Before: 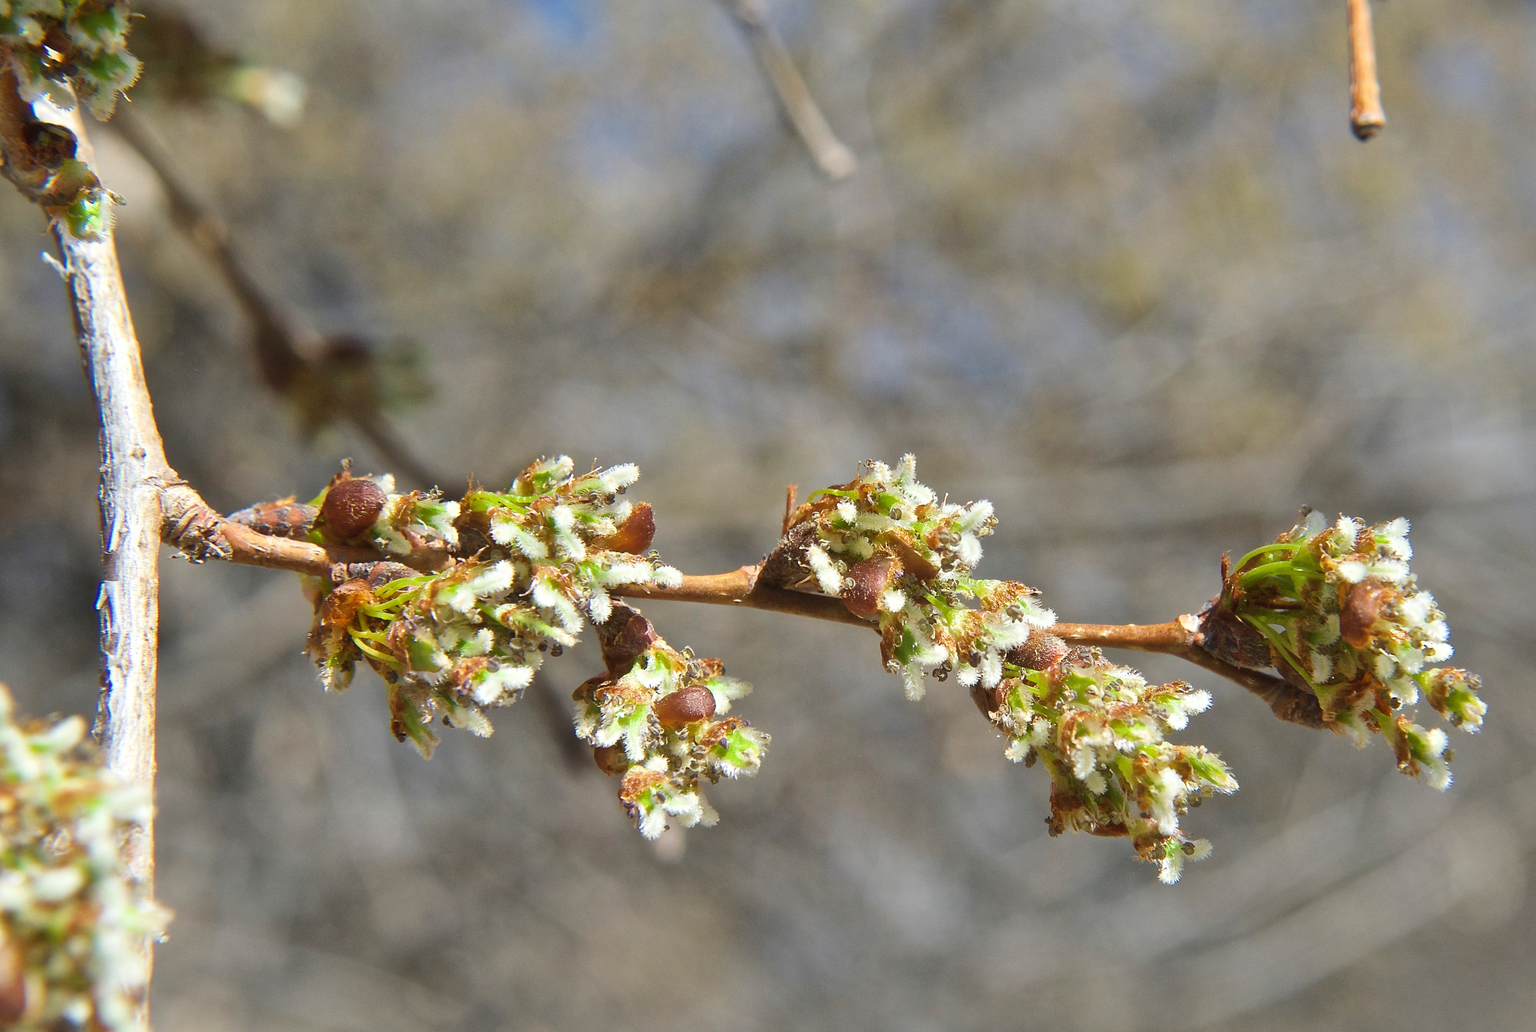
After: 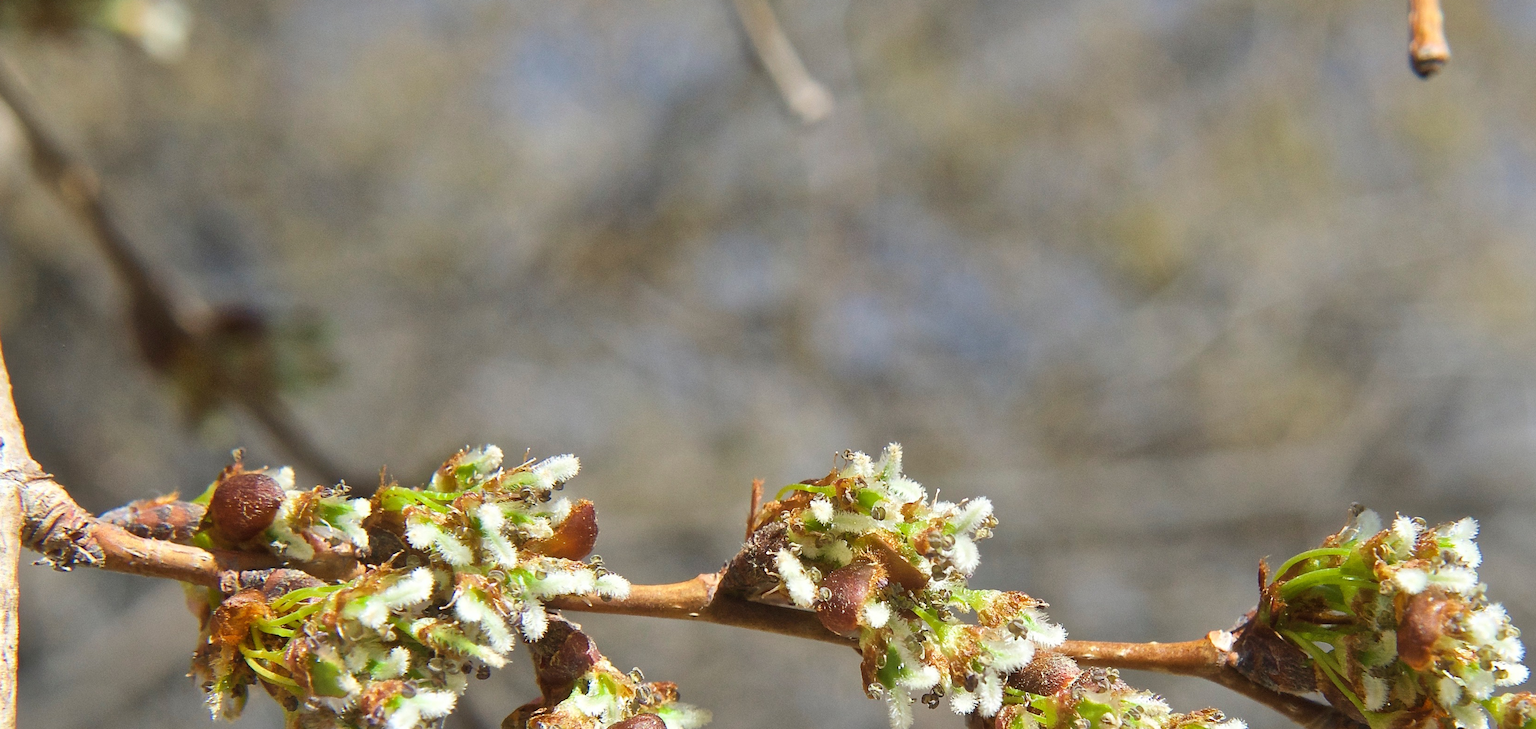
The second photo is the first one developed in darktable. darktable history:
crop and rotate: left 9.313%, top 7.2%, right 4.946%, bottom 32.195%
